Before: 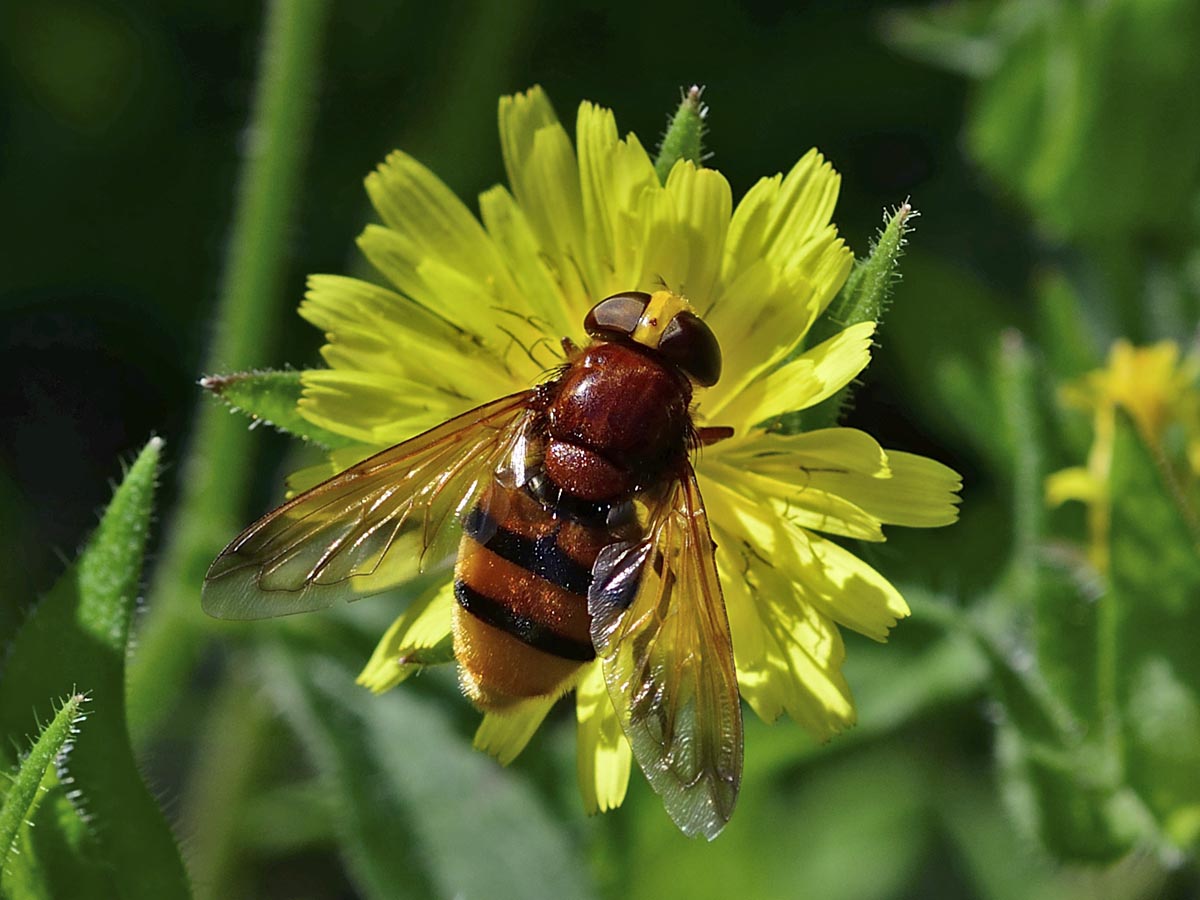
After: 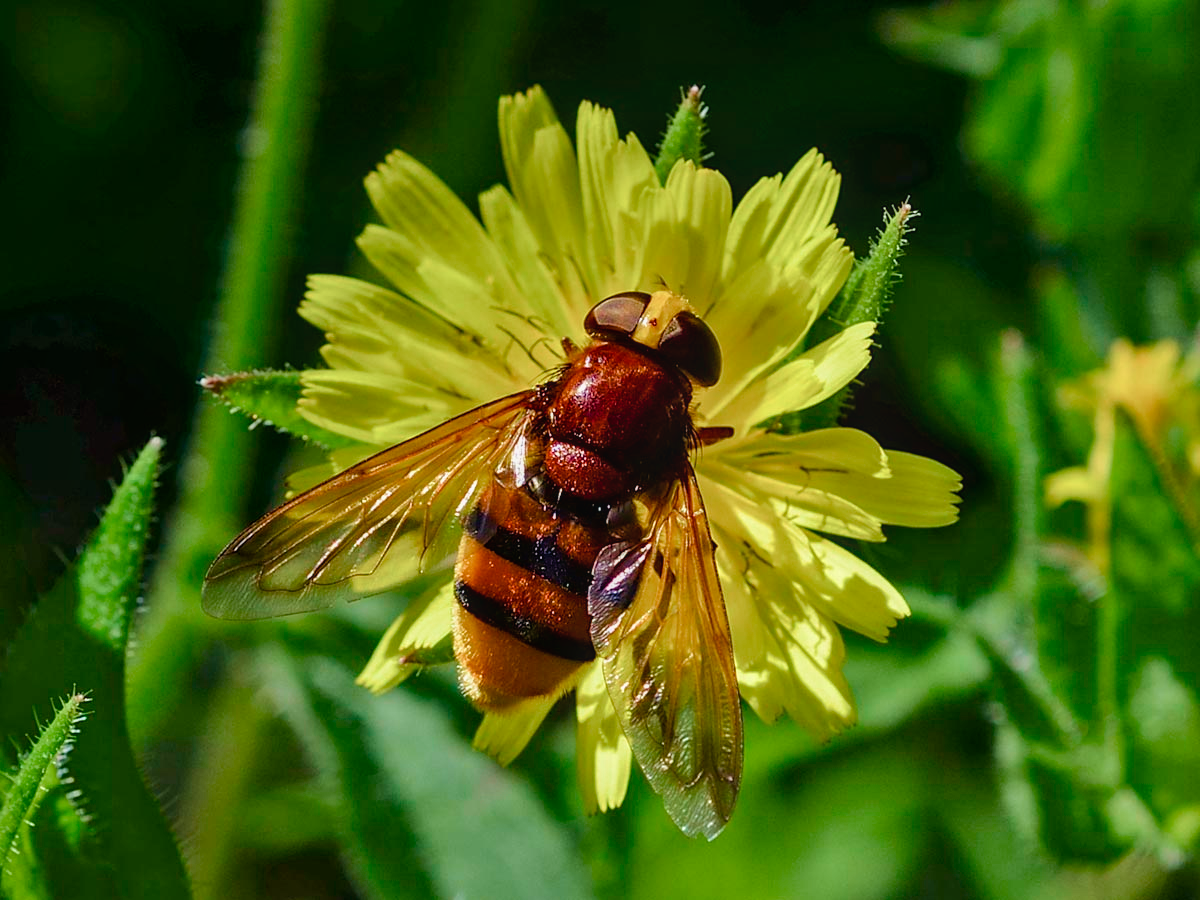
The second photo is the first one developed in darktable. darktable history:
tone equalizer: mask exposure compensation -0.514 EV
velvia: strength 40.48%
local contrast: detail 110%
color balance rgb: power › luminance -3.716%, power › chroma 0.545%, power › hue 40.4°, perceptual saturation grading › global saturation 25.842%, perceptual saturation grading › highlights -50.569%, perceptual saturation grading › shadows 30.07%, perceptual brilliance grading › mid-tones 10.17%, perceptual brilliance grading › shadows 14.356%
